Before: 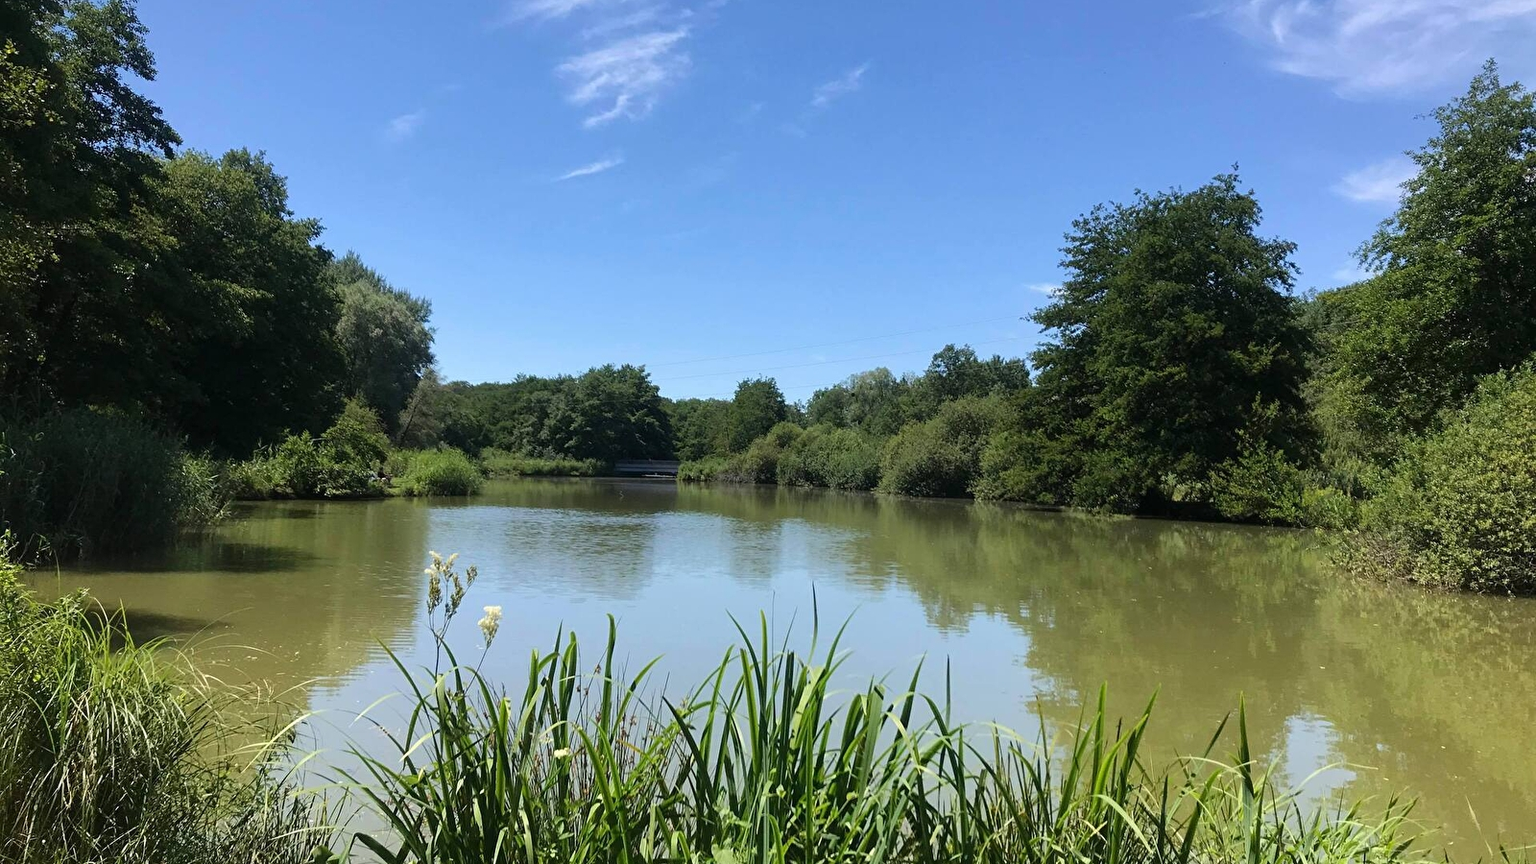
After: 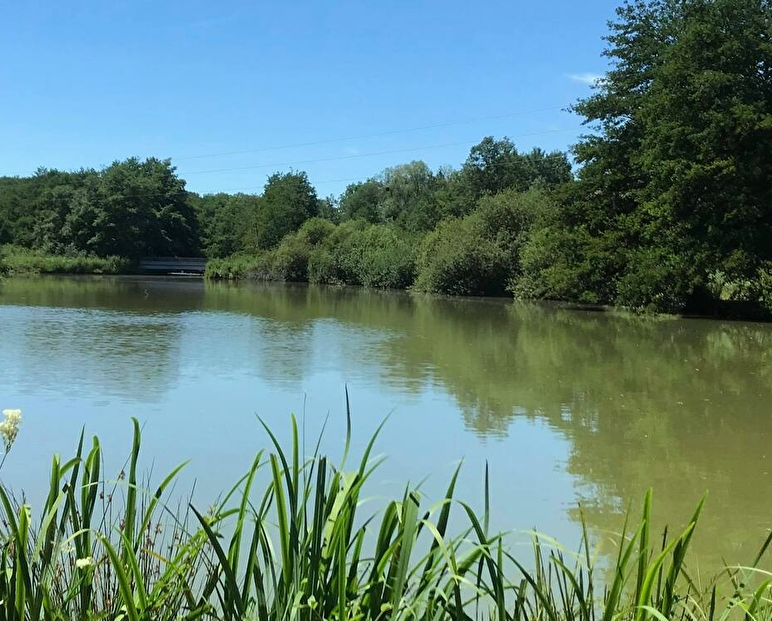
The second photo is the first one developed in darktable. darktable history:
tone equalizer: edges refinement/feathering 500, mask exposure compensation -1.57 EV, preserve details no
crop: left 31.325%, top 24.695%, right 20.401%, bottom 6.254%
color correction: highlights a* -6.72, highlights b* 0.744
